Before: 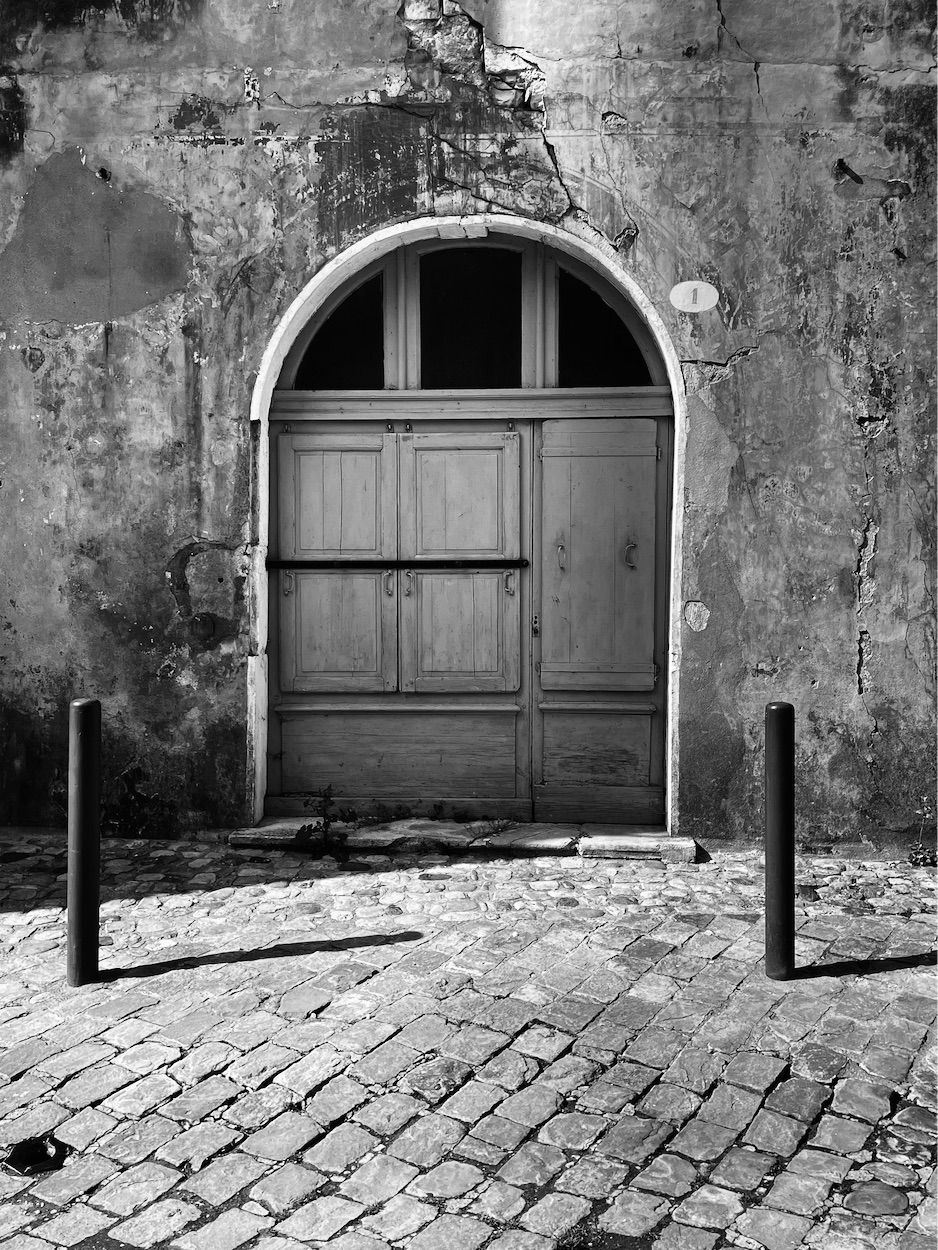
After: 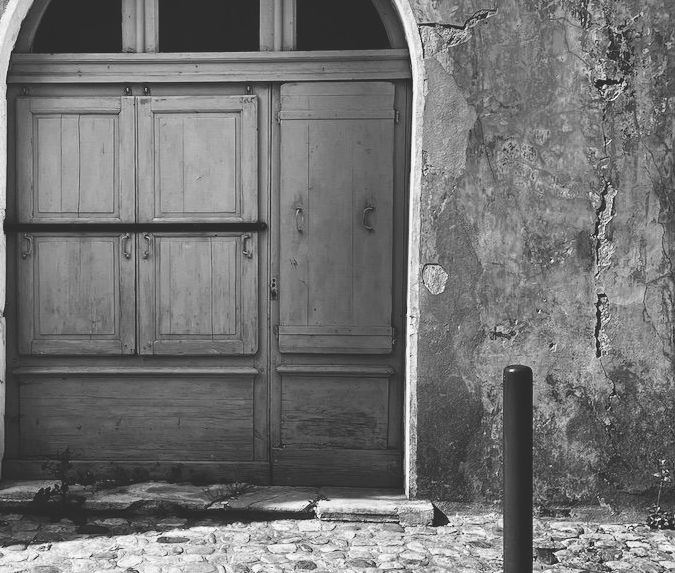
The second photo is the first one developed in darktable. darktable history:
exposure: black level correction -0.025, exposure -0.117 EV, compensate highlight preservation false
base curve: curves: ch0 [(0, 0) (0.472, 0.508) (1, 1)]
tone curve: curves: ch0 [(0, 0) (0.003, 0.003) (0.011, 0.011) (0.025, 0.025) (0.044, 0.044) (0.069, 0.068) (0.1, 0.098) (0.136, 0.134) (0.177, 0.175) (0.224, 0.221) (0.277, 0.273) (0.335, 0.33) (0.399, 0.393) (0.468, 0.461) (0.543, 0.546) (0.623, 0.625) (0.709, 0.711) (0.801, 0.802) (0.898, 0.898) (1, 1)], preserve colors none
crop and rotate: left 27.938%, top 27.046%, bottom 27.046%
